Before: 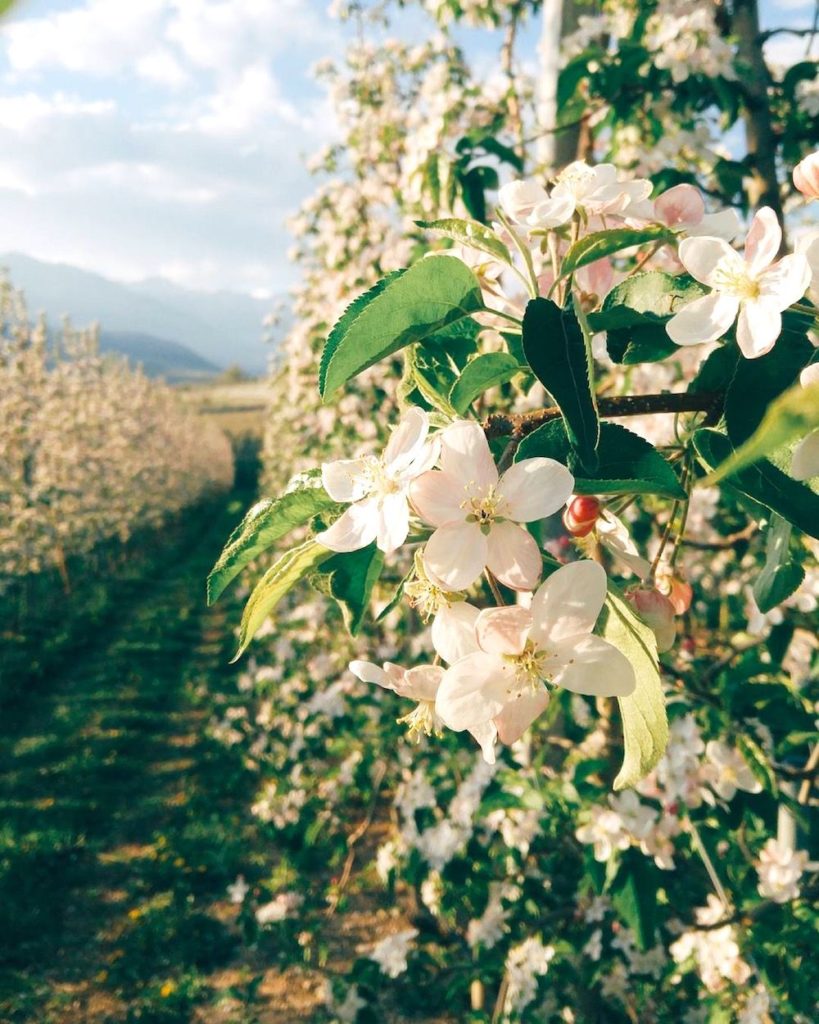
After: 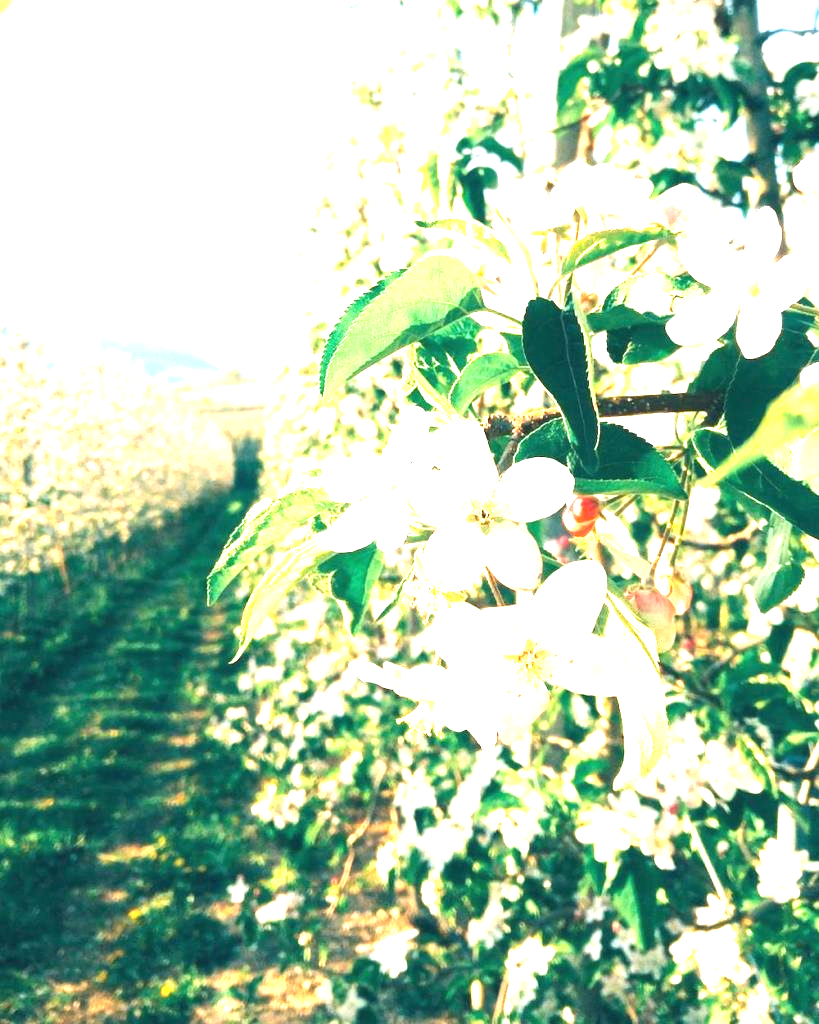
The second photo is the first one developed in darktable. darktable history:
exposure: black level correction 0, exposure 1.935 EV, compensate highlight preservation false
levels: levels [0, 0.51, 1]
